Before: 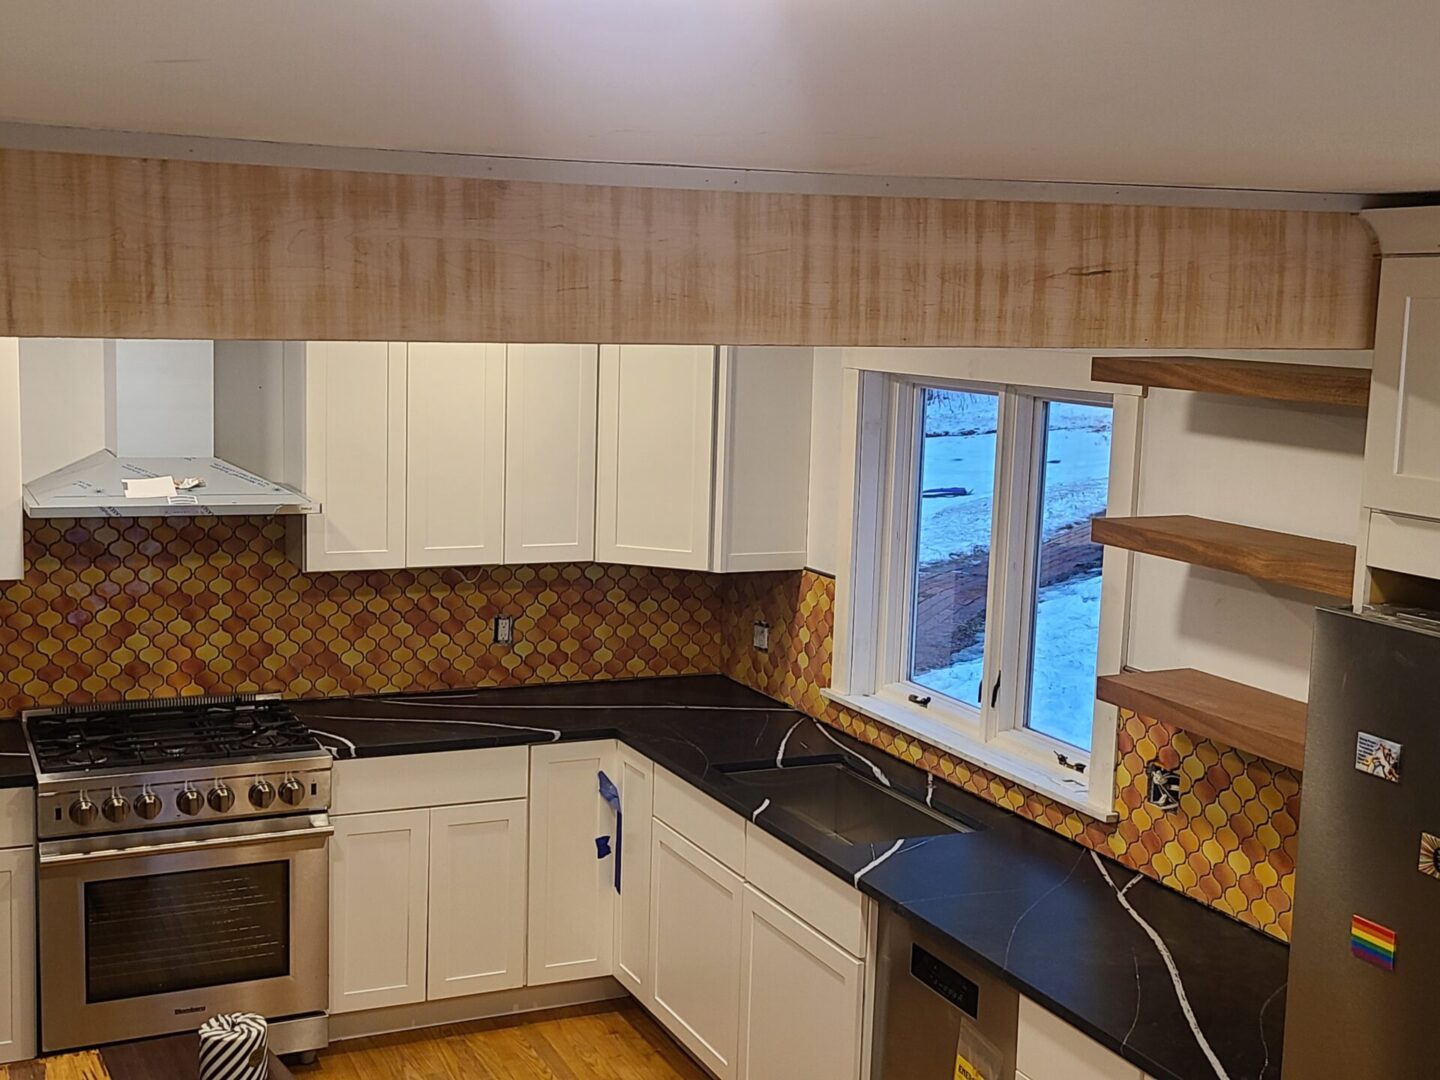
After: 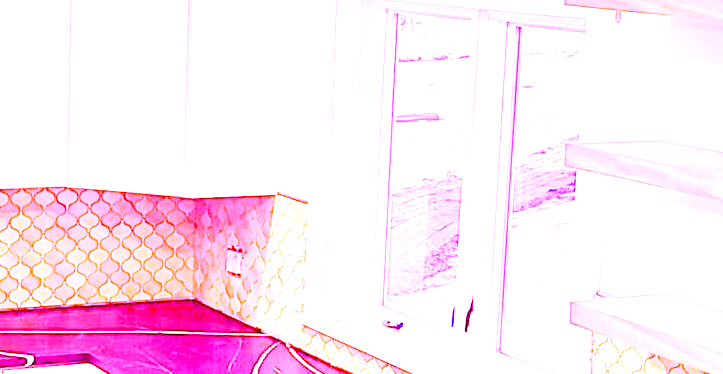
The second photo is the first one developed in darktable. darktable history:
crop: left 36.607%, top 34.735%, right 13.146%, bottom 30.611%
white balance: red 8, blue 8
exposure: exposure 0.014 EV, compensate highlight preservation false
base curve: curves: ch0 [(0, 0) (0.032, 0.025) (0.121, 0.166) (0.206, 0.329) (0.605, 0.79) (1, 1)], preserve colors none
